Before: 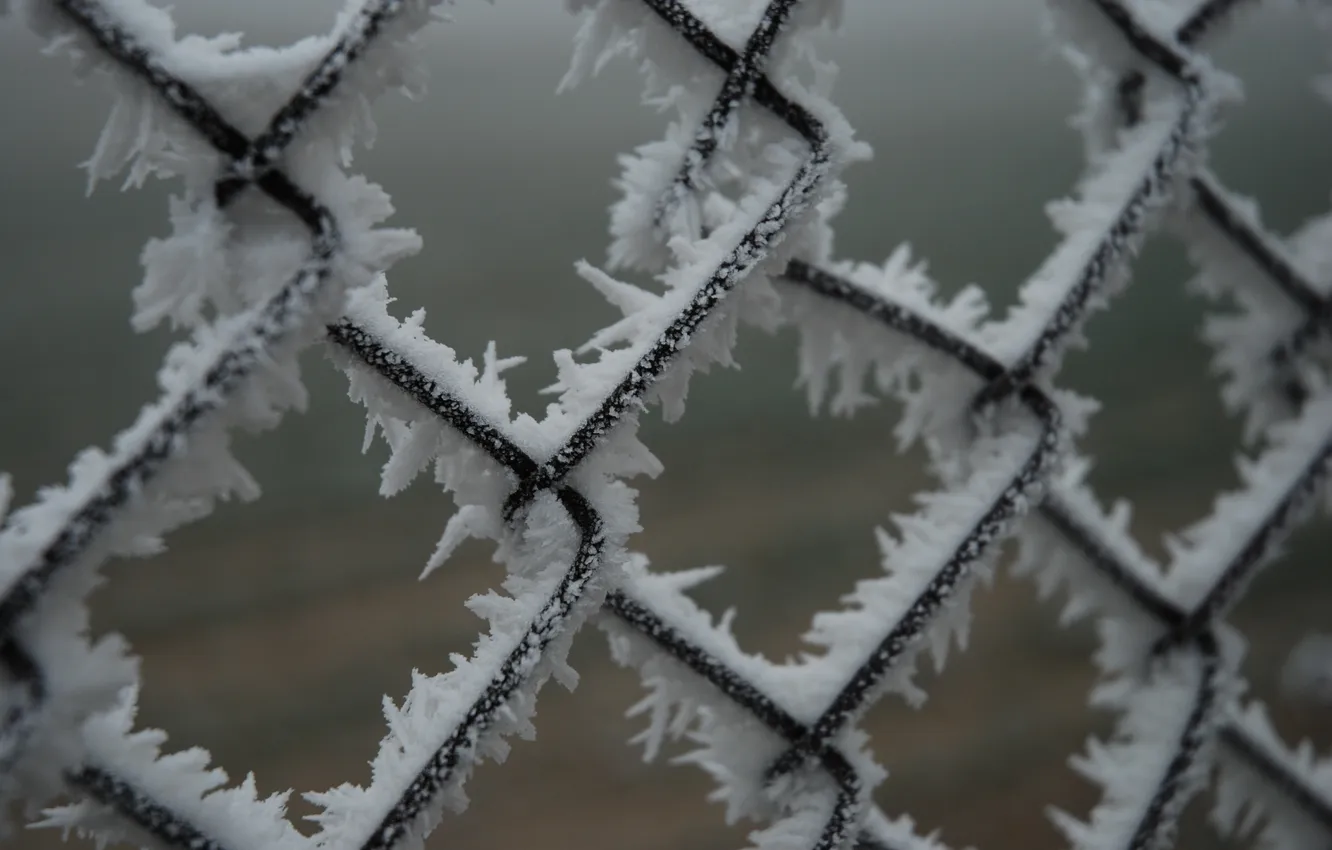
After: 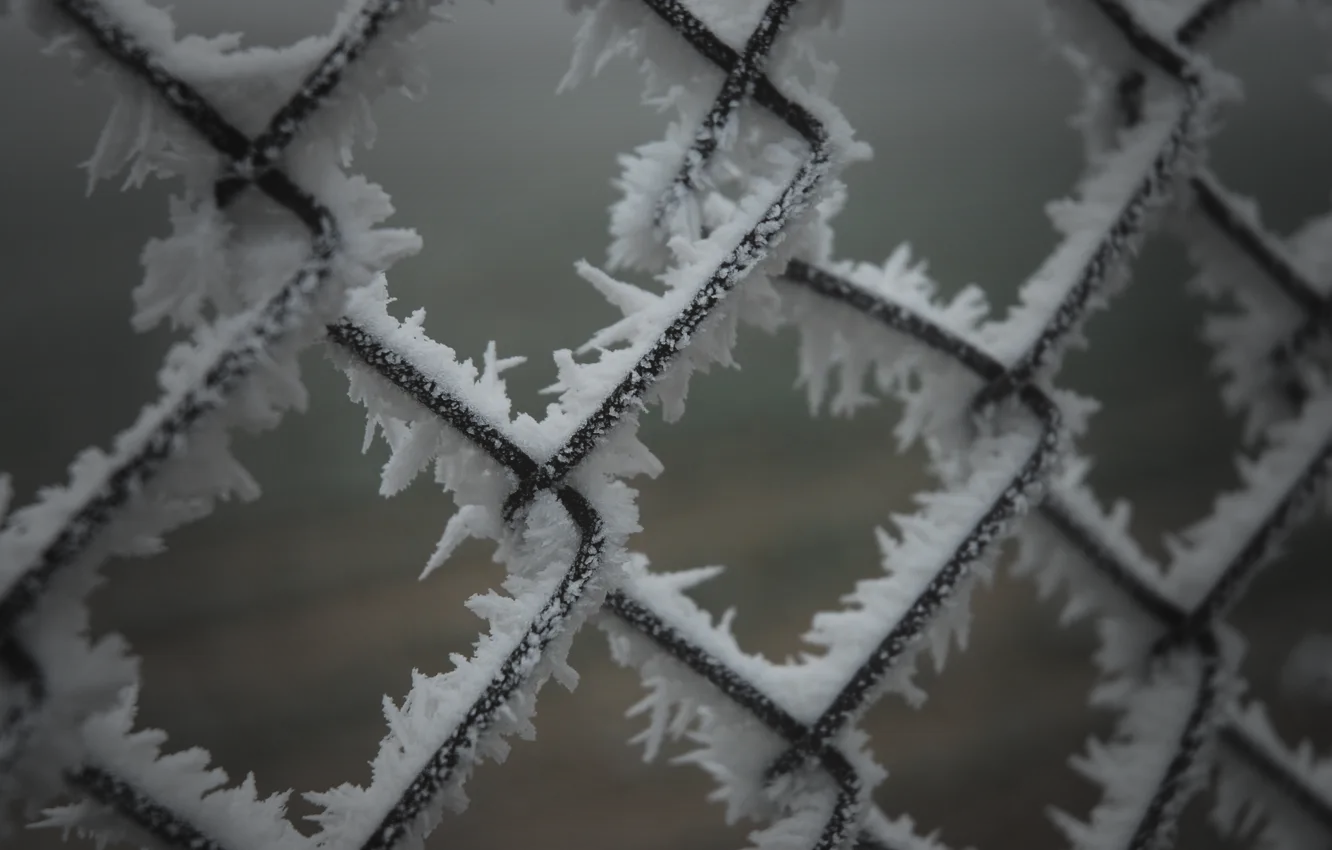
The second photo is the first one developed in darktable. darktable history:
exposure: black level correction -0.008, exposure 0.071 EV, compensate highlight preservation false
vignetting: fall-off start 40.09%, fall-off radius 39.87%, unbound false
